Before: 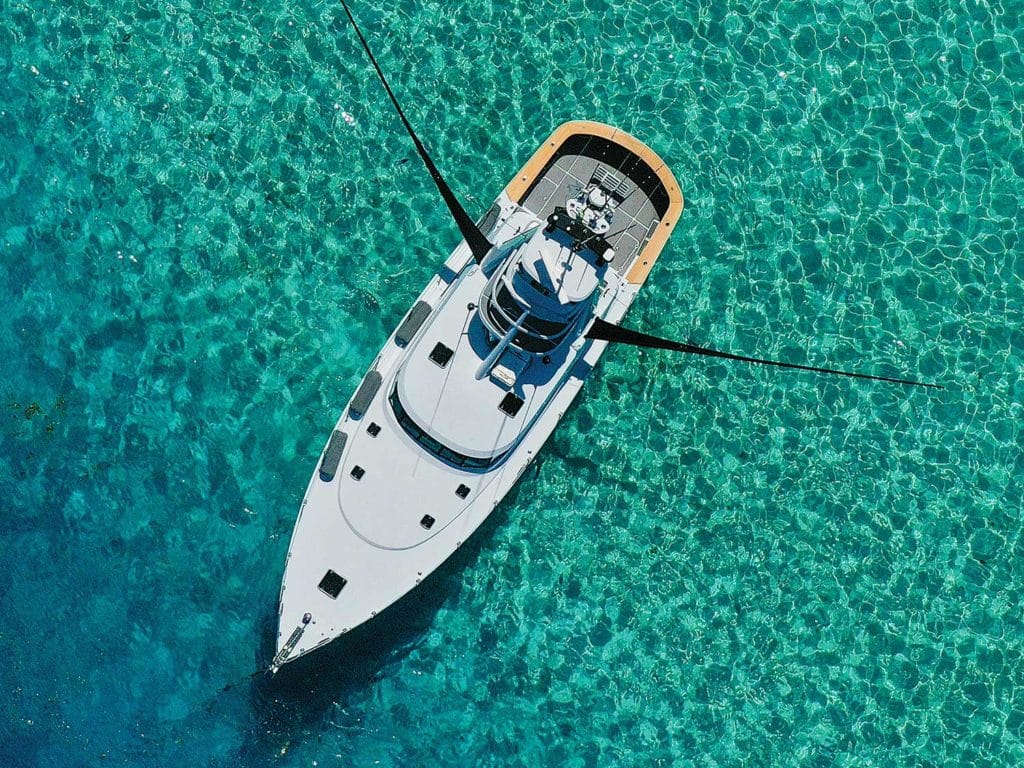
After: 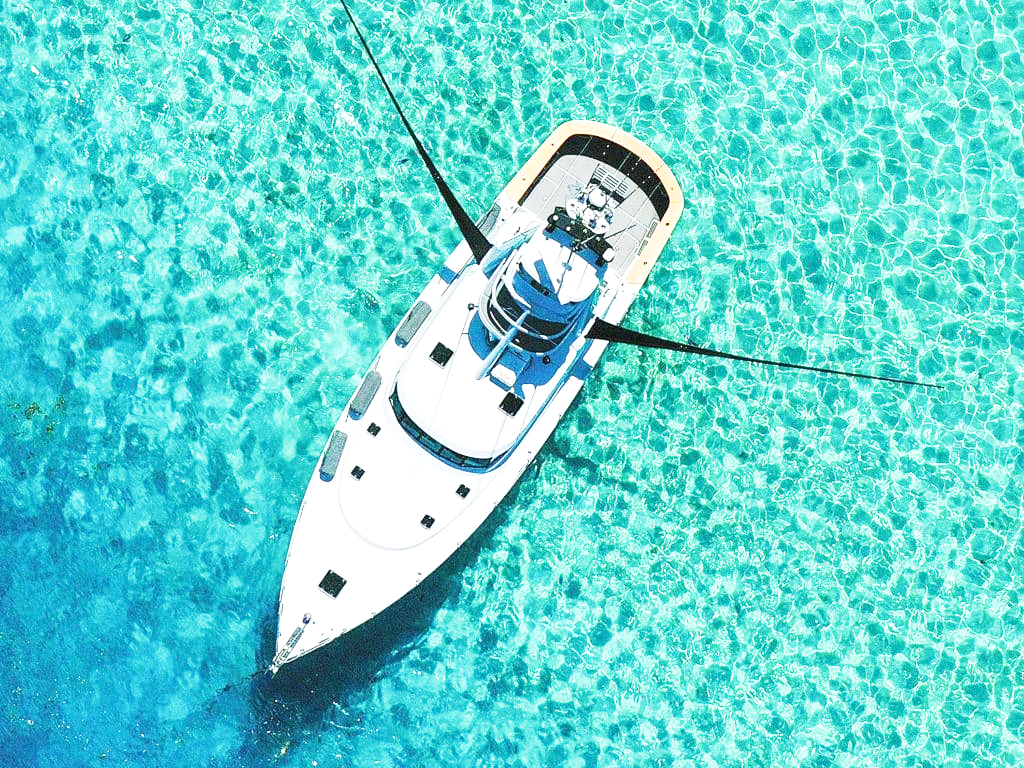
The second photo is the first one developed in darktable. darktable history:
exposure: black level correction 0, exposure 1.45 EV, compensate exposure bias true, compensate highlight preservation false
base curve: curves: ch0 [(0, 0) (0.088, 0.125) (0.176, 0.251) (0.354, 0.501) (0.613, 0.749) (1, 0.877)], preserve colors none
